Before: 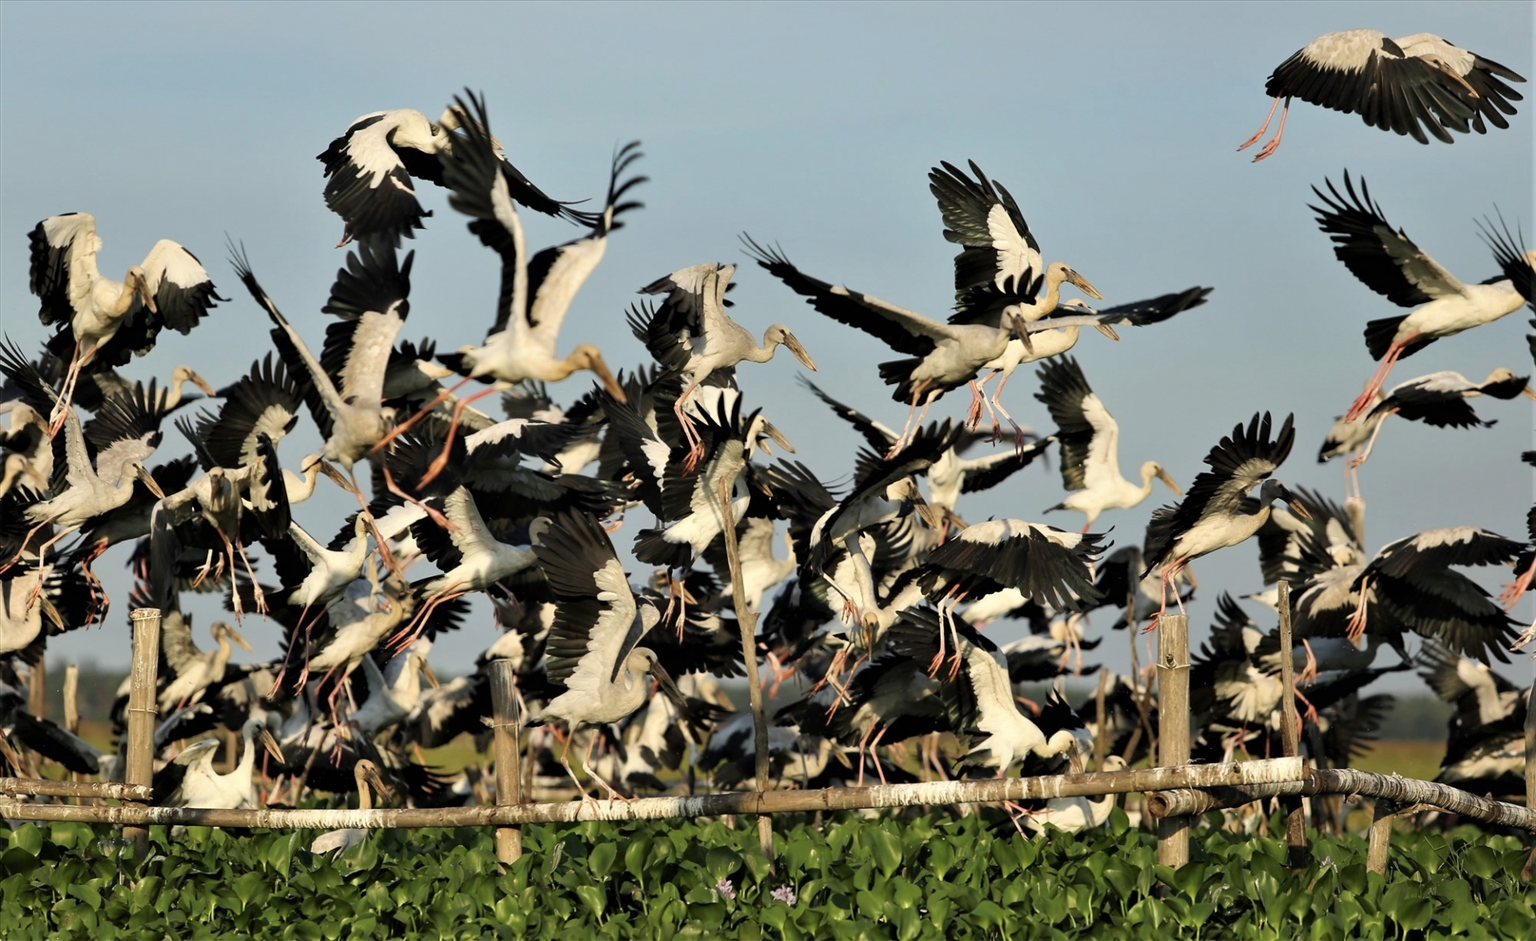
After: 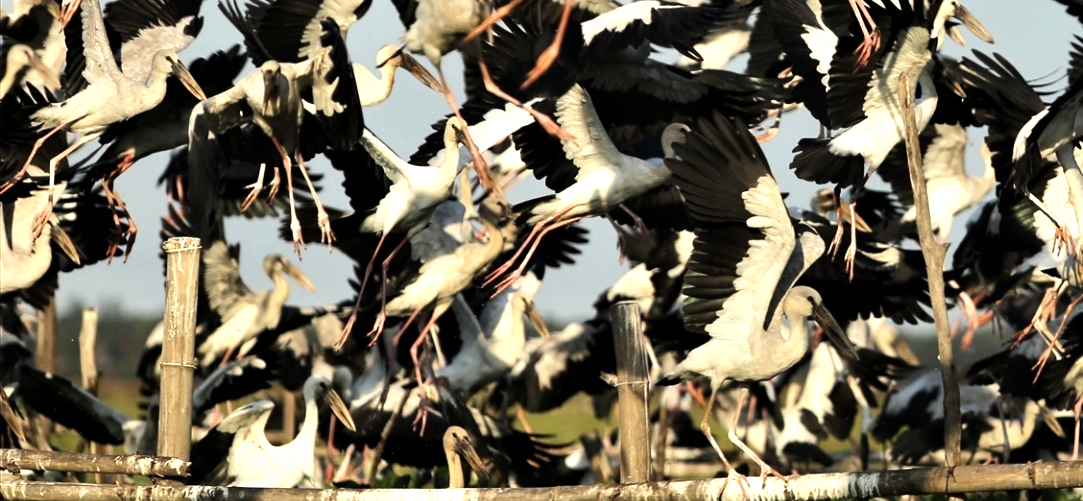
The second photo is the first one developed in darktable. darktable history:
crop: top 44.483%, right 43.593%, bottom 12.892%
tone equalizer: -8 EV -0.75 EV, -7 EV -0.7 EV, -6 EV -0.6 EV, -5 EV -0.4 EV, -3 EV 0.4 EV, -2 EV 0.6 EV, -1 EV 0.7 EV, +0 EV 0.75 EV, edges refinement/feathering 500, mask exposure compensation -1.57 EV, preserve details no
